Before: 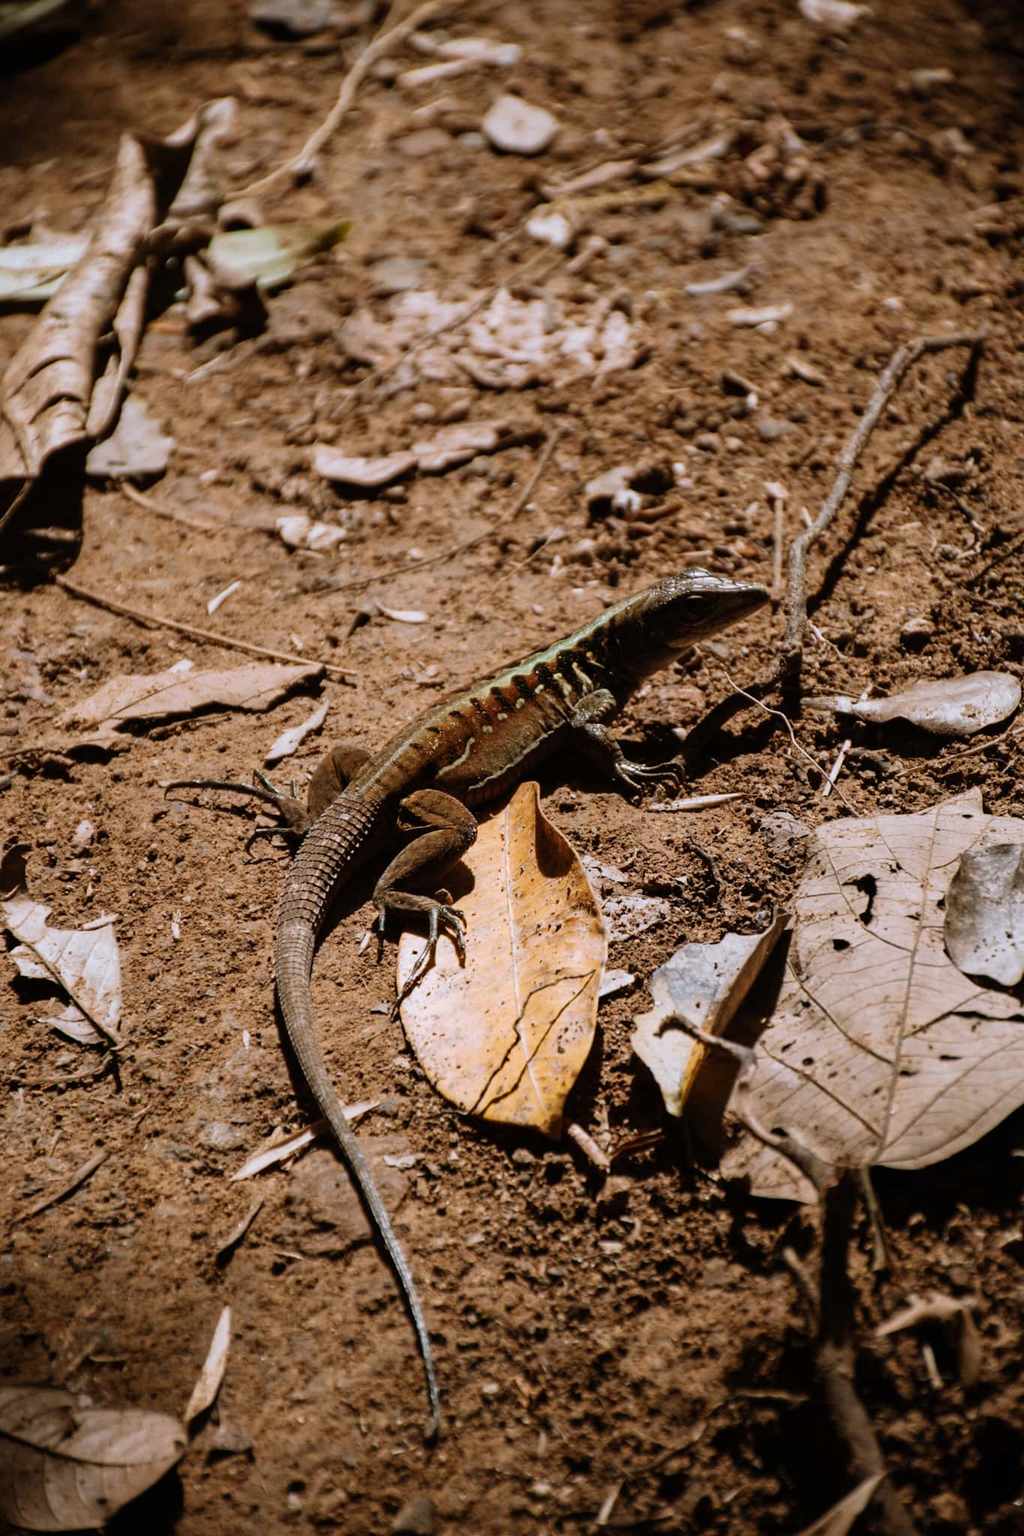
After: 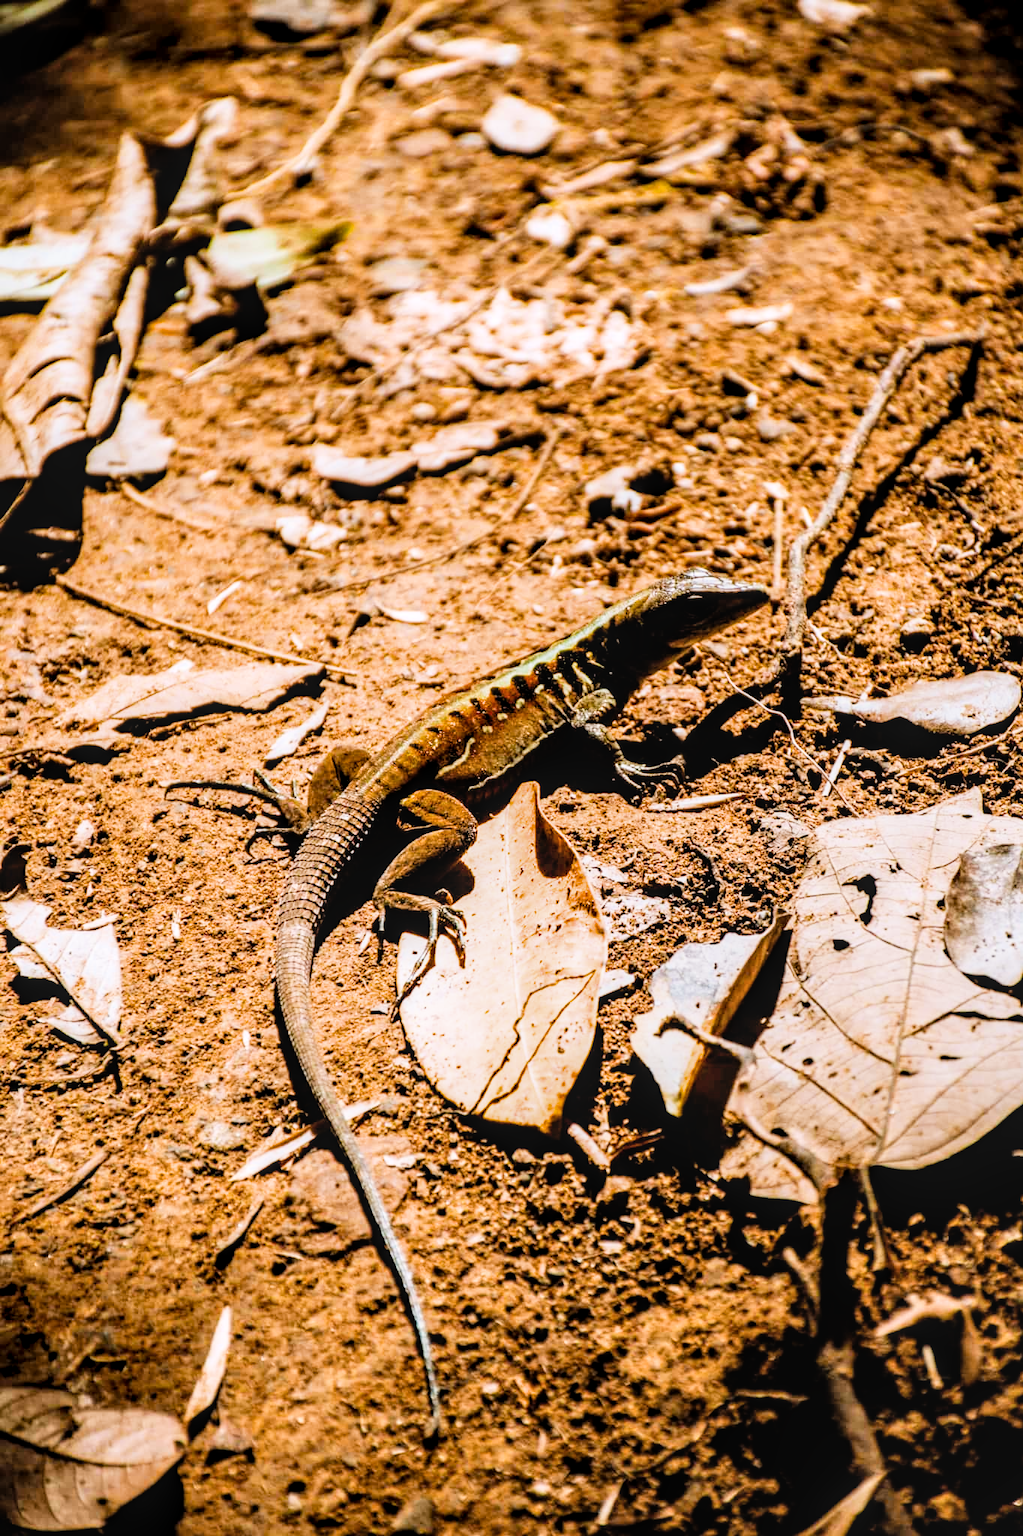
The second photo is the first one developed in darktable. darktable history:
local contrast: on, module defaults
filmic rgb: black relative exposure -5 EV, hardness 2.88, contrast 1.3, highlights saturation mix -30%
exposure: black level correction 0, exposure 1.4 EV, compensate highlight preservation false
color balance rgb: perceptual saturation grading › global saturation 30%, global vibrance 20%
